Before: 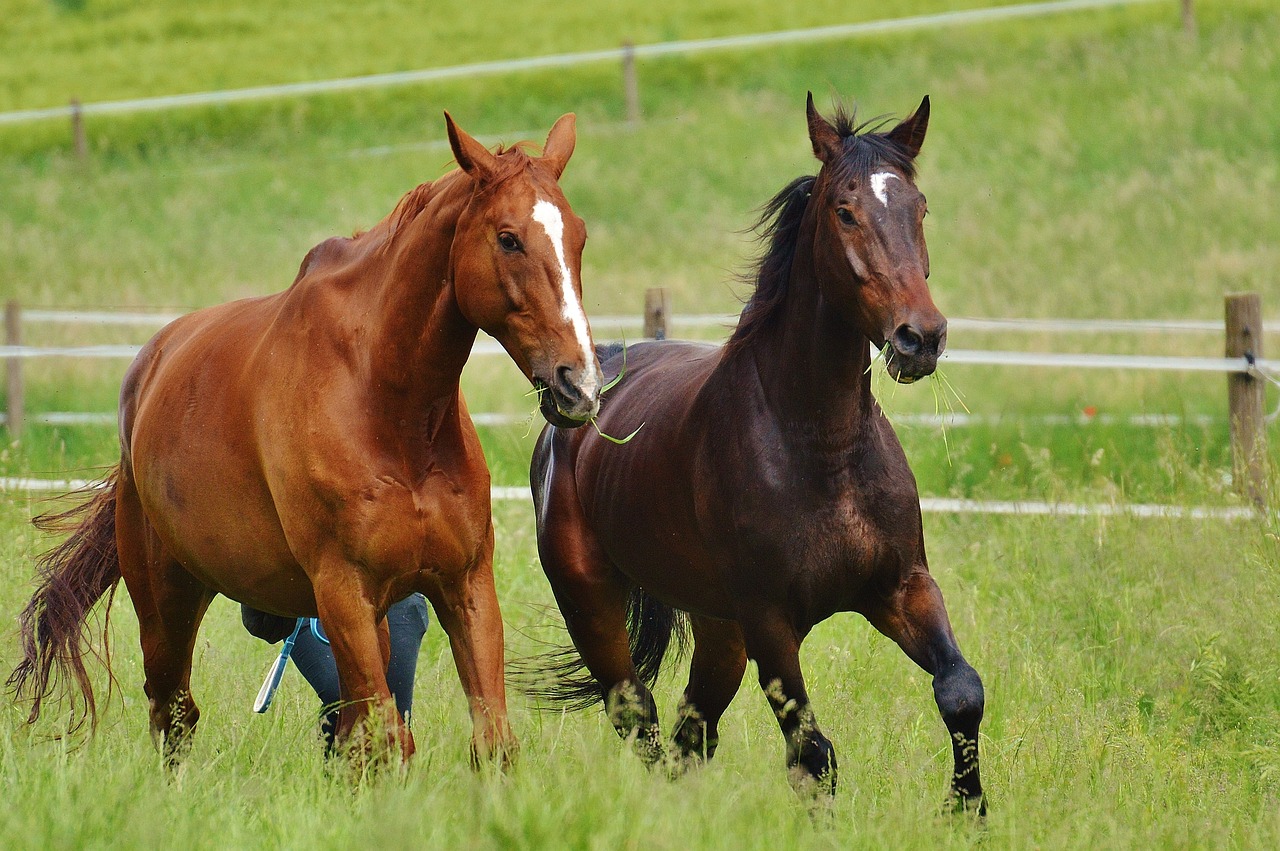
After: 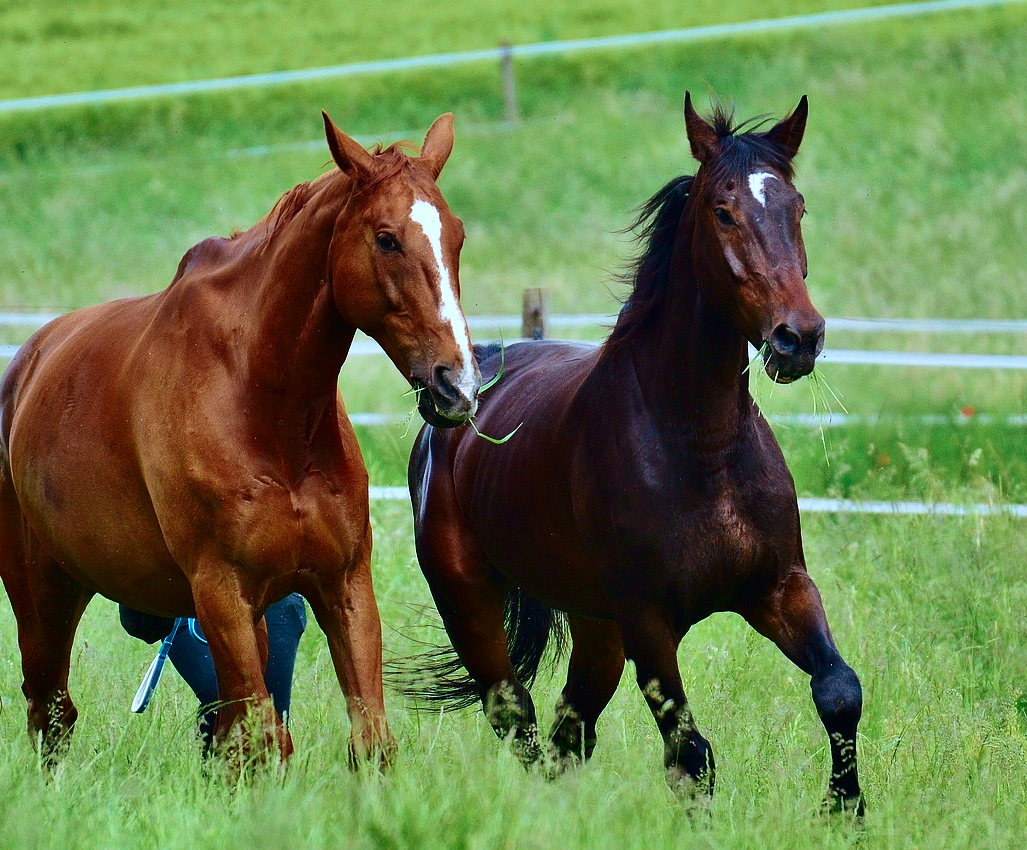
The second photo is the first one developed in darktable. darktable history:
crop and rotate: left 9.583%, right 10.169%
color calibration: illuminant custom, x 0.388, y 0.387, temperature 3825.19 K, saturation algorithm version 1 (2020)
contrast brightness saturation: contrast 0.196, brightness -0.102, saturation 0.099
velvia: on, module defaults
